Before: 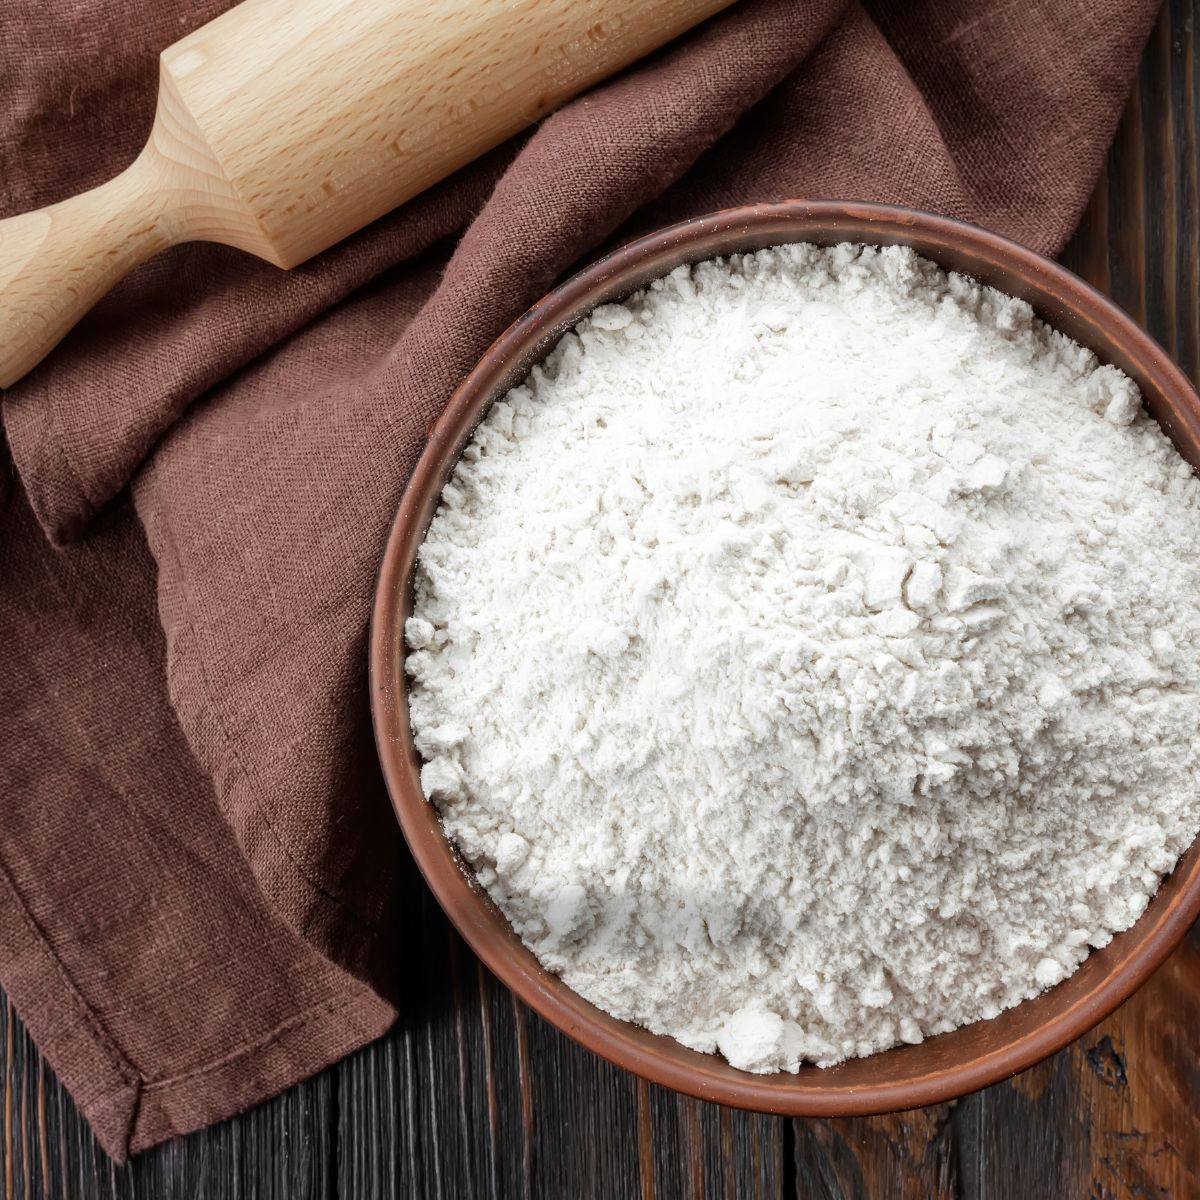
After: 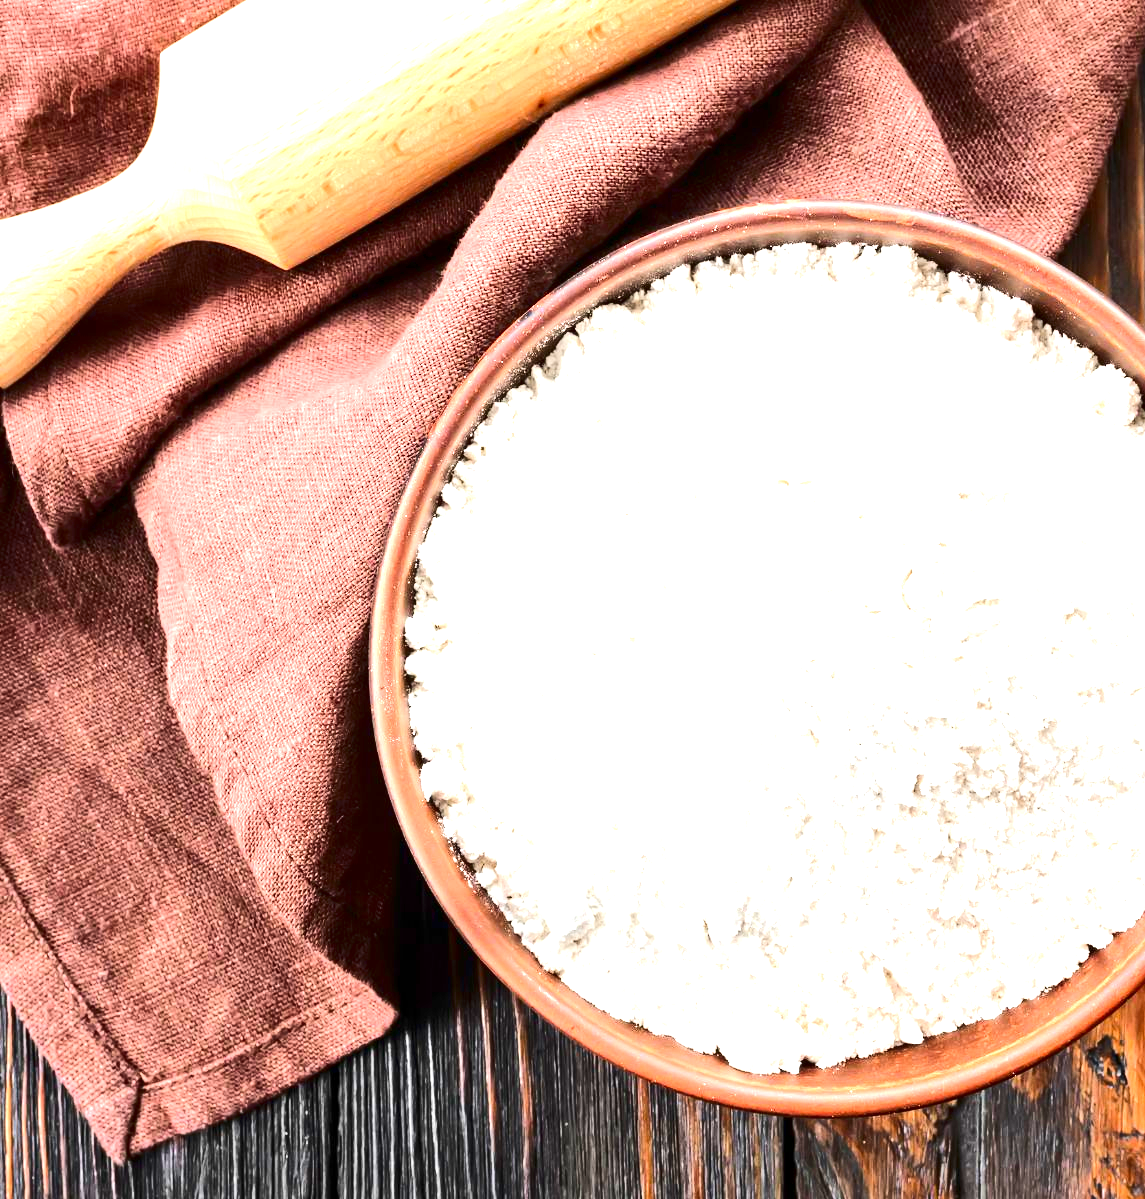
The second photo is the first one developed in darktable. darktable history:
contrast brightness saturation: contrast 0.12, brightness -0.117, saturation 0.203
exposure: exposure 1.988 EV, compensate exposure bias true, compensate highlight preservation false
tone equalizer: -8 EV 0.001 EV, -7 EV -0.005 EV, -6 EV 0.02 EV, -5 EV 0.056 EV, -4 EV 0.3 EV, -3 EV 0.653 EV, -2 EV 0.561 EV, -1 EV 0.169 EV, +0 EV 0.048 EV, edges refinement/feathering 500, mask exposure compensation -1.57 EV, preserve details no
crop: right 4.544%, bottom 0.019%
